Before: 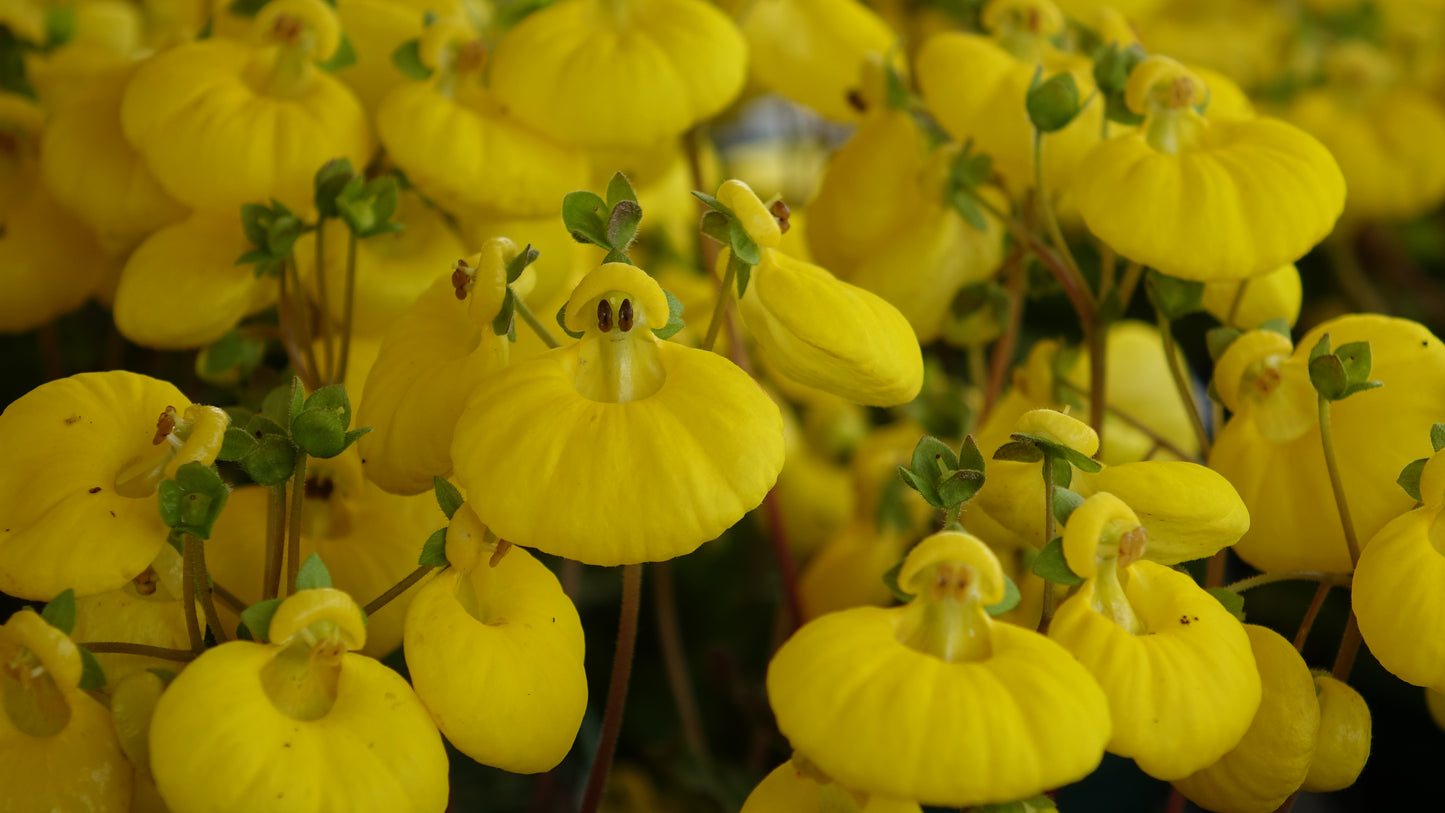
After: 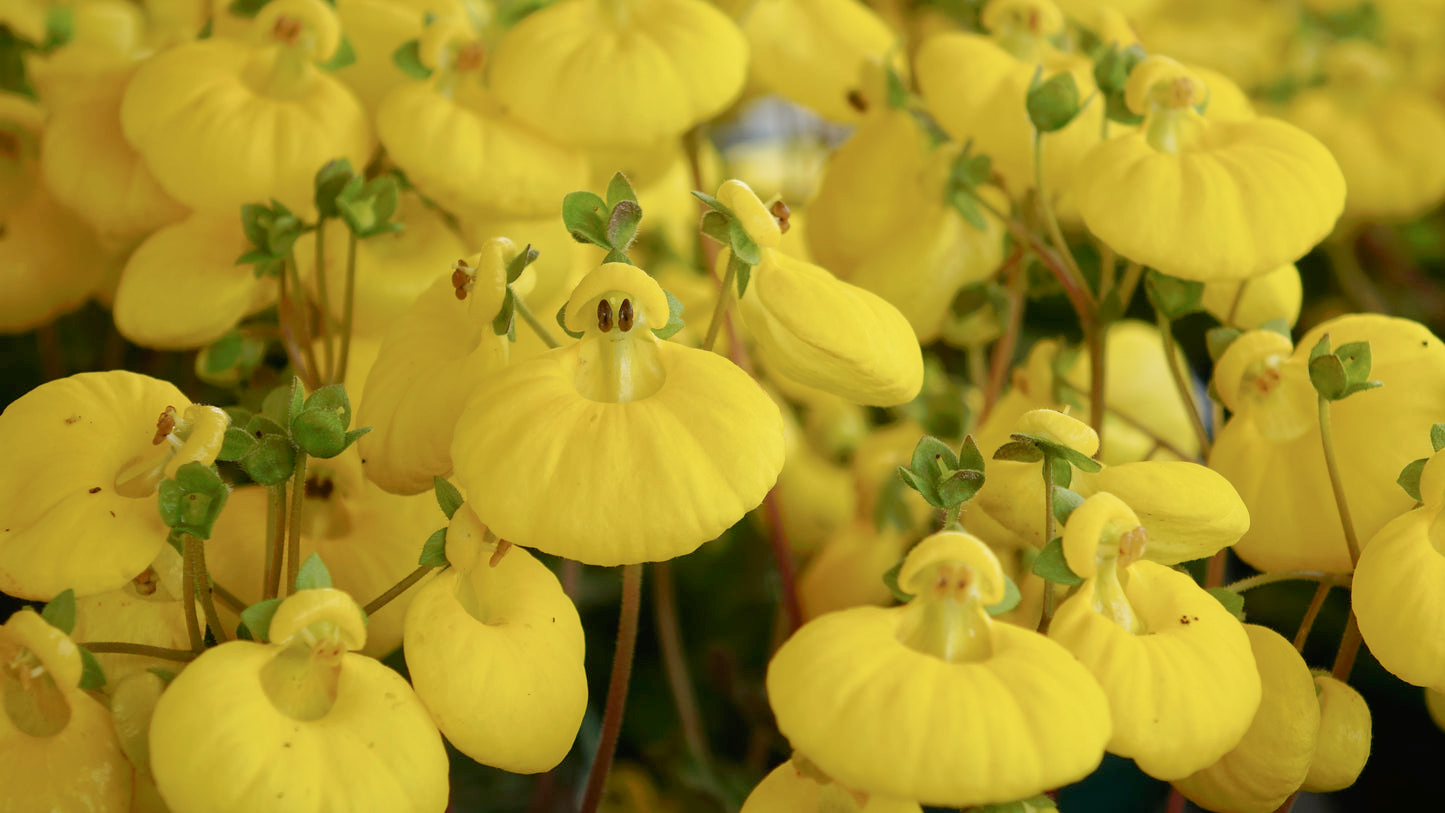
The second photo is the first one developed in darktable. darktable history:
tone curve: curves: ch0 [(0, 0) (0.003, 0.013) (0.011, 0.017) (0.025, 0.035) (0.044, 0.093) (0.069, 0.146) (0.1, 0.179) (0.136, 0.243) (0.177, 0.294) (0.224, 0.332) (0.277, 0.412) (0.335, 0.454) (0.399, 0.531) (0.468, 0.611) (0.543, 0.669) (0.623, 0.738) (0.709, 0.823) (0.801, 0.881) (0.898, 0.951) (1, 1)], preserve colors none
tone equalizer: on, module defaults
